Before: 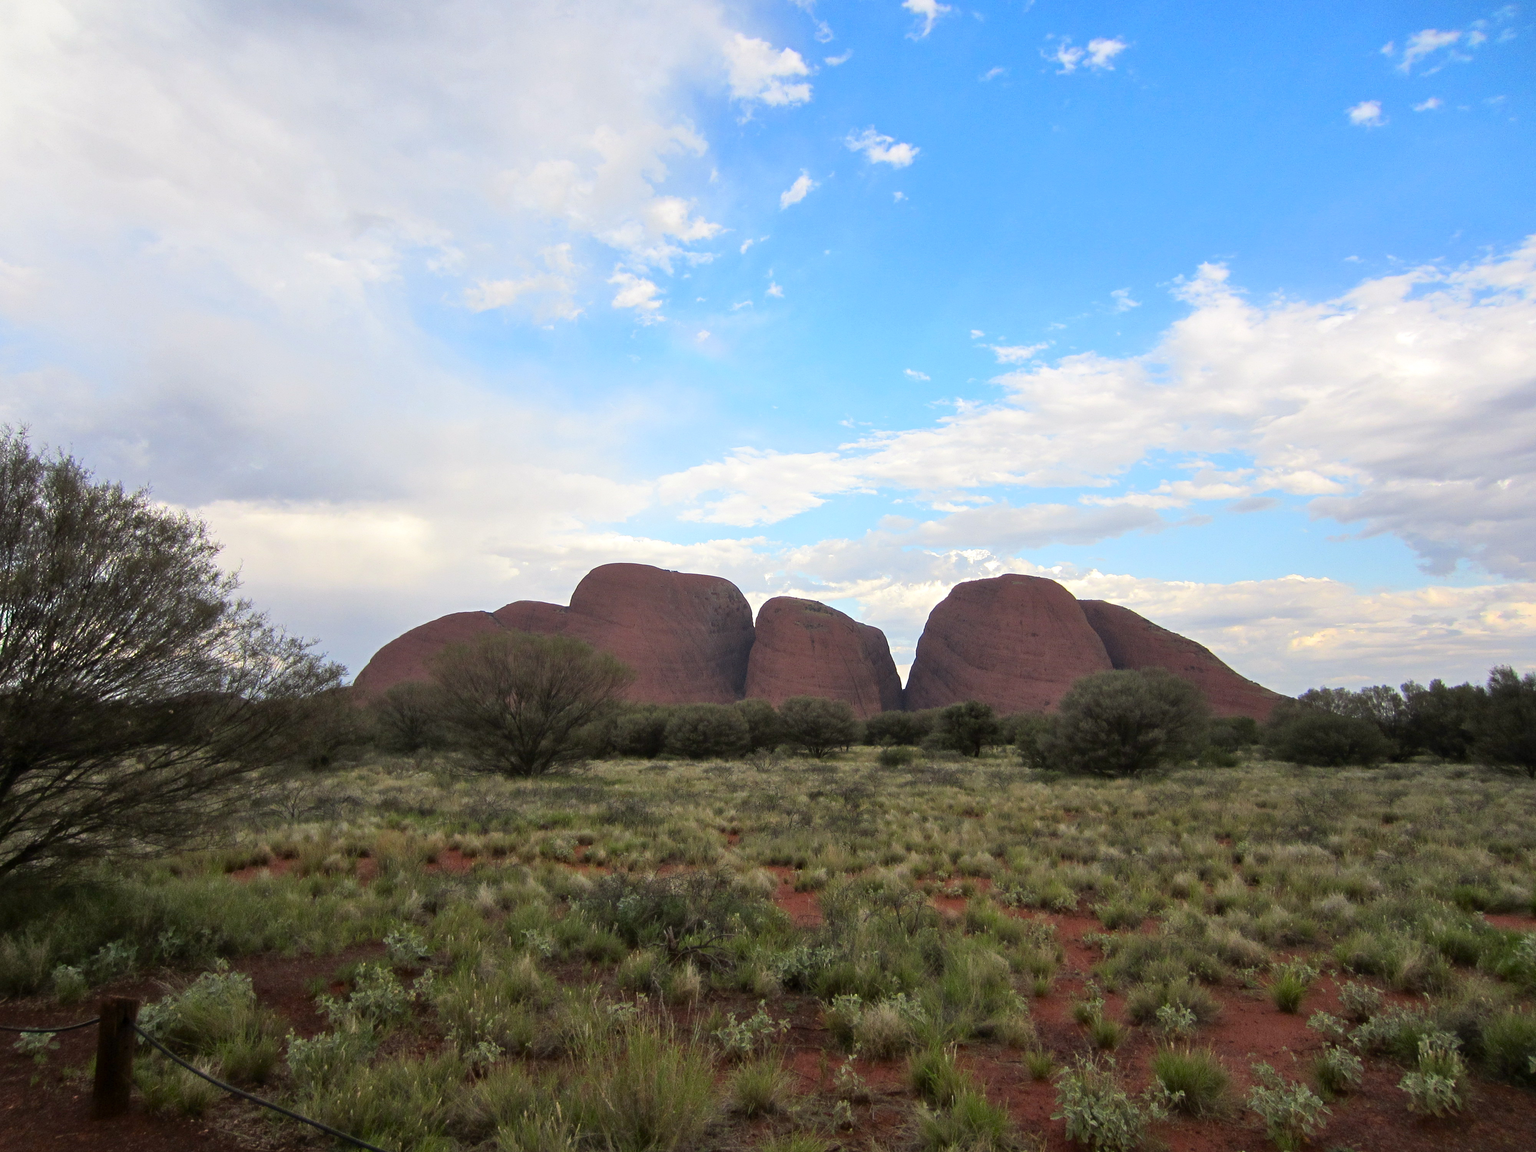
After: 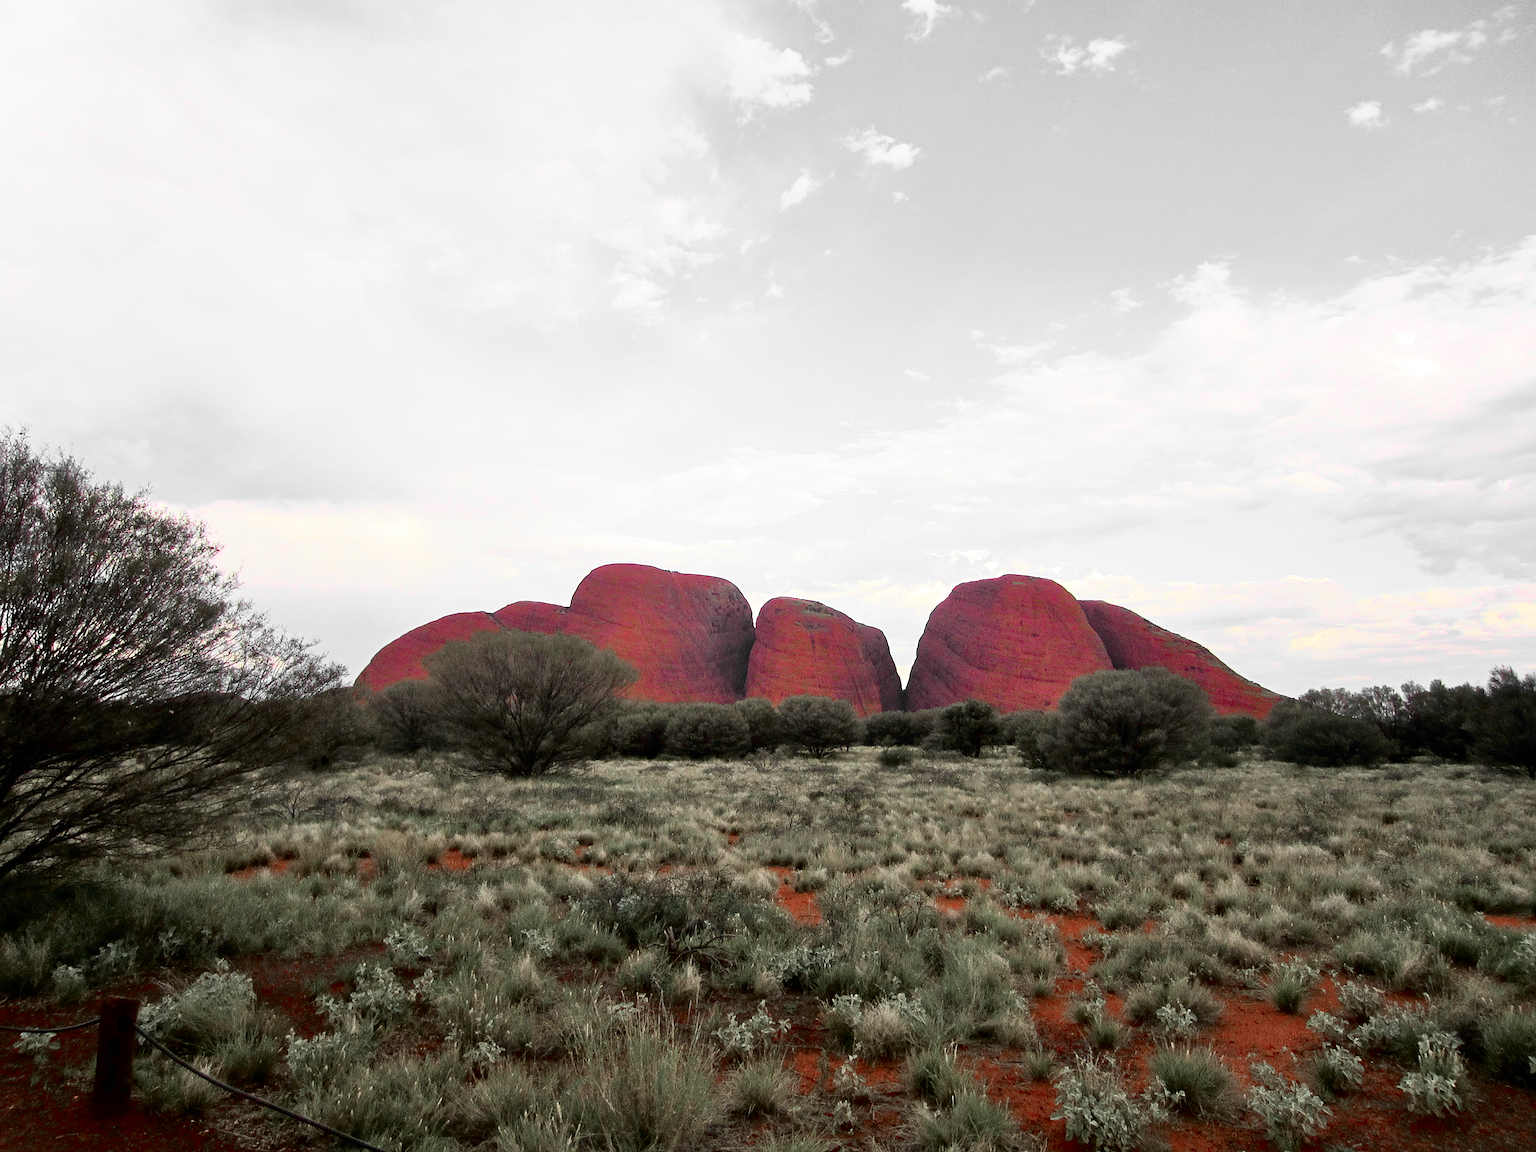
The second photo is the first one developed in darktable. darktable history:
sharpen: on, module defaults
tone curve: curves: ch0 [(0, 0.003) (0.044, 0.032) (0.12, 0.089) (0.19, 0.164) (0.269, 0.269) (0.473, 0.533) (0.595, 0.695) (0.718, 0.823) (0.855, 0.931) (1, 0.982)]; ch1 [(0, 0) (0.243, 0.245) (0.427, 0.387) (0.493, 0.481) (0.501, 0.5) (0.521, 0.528) (0.554, 0.586) (0.607, 0.655) (0.671, 0.735) (0.796, 0.85) (1, 1)]; ch2 [(0, 0) (0.249, 0.216) (0.357, 0.317) (0.448, 0.432) (0.478, 0.492) (0.498, 0.499) (0.517, 0.519) (0.537, 0.57) (0.569, 0.623) (0.61, 0.663) (0.706, 0.75) (0.808, 0.809) (0.991, 0.968)], color space Lab, independent channels, preserve colors none
exposure: black level correction 0.002, exposure 0.15 EV, compensate highlight preservation false
color zones: curves: ch1 [(0, 0.831) (0.08, 0.771) (0.157, 0.268) (0.241, 0.207) (0.562, -0.005) (0.714, -0.013) (0.876, 0.01) (1, 0.831)]
